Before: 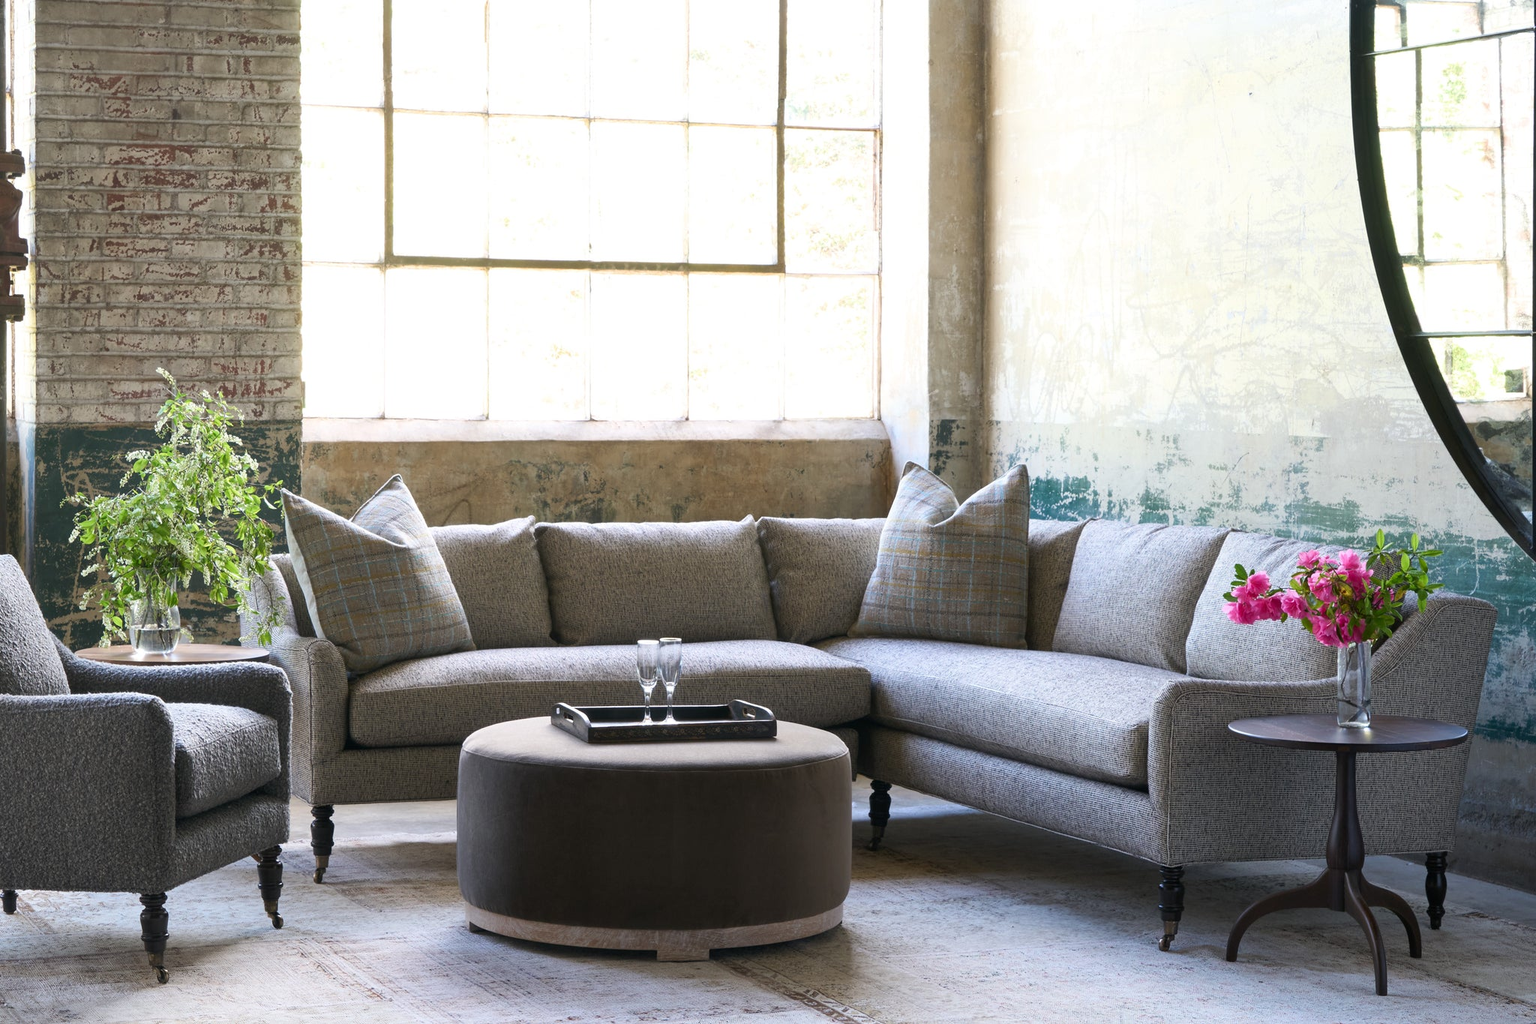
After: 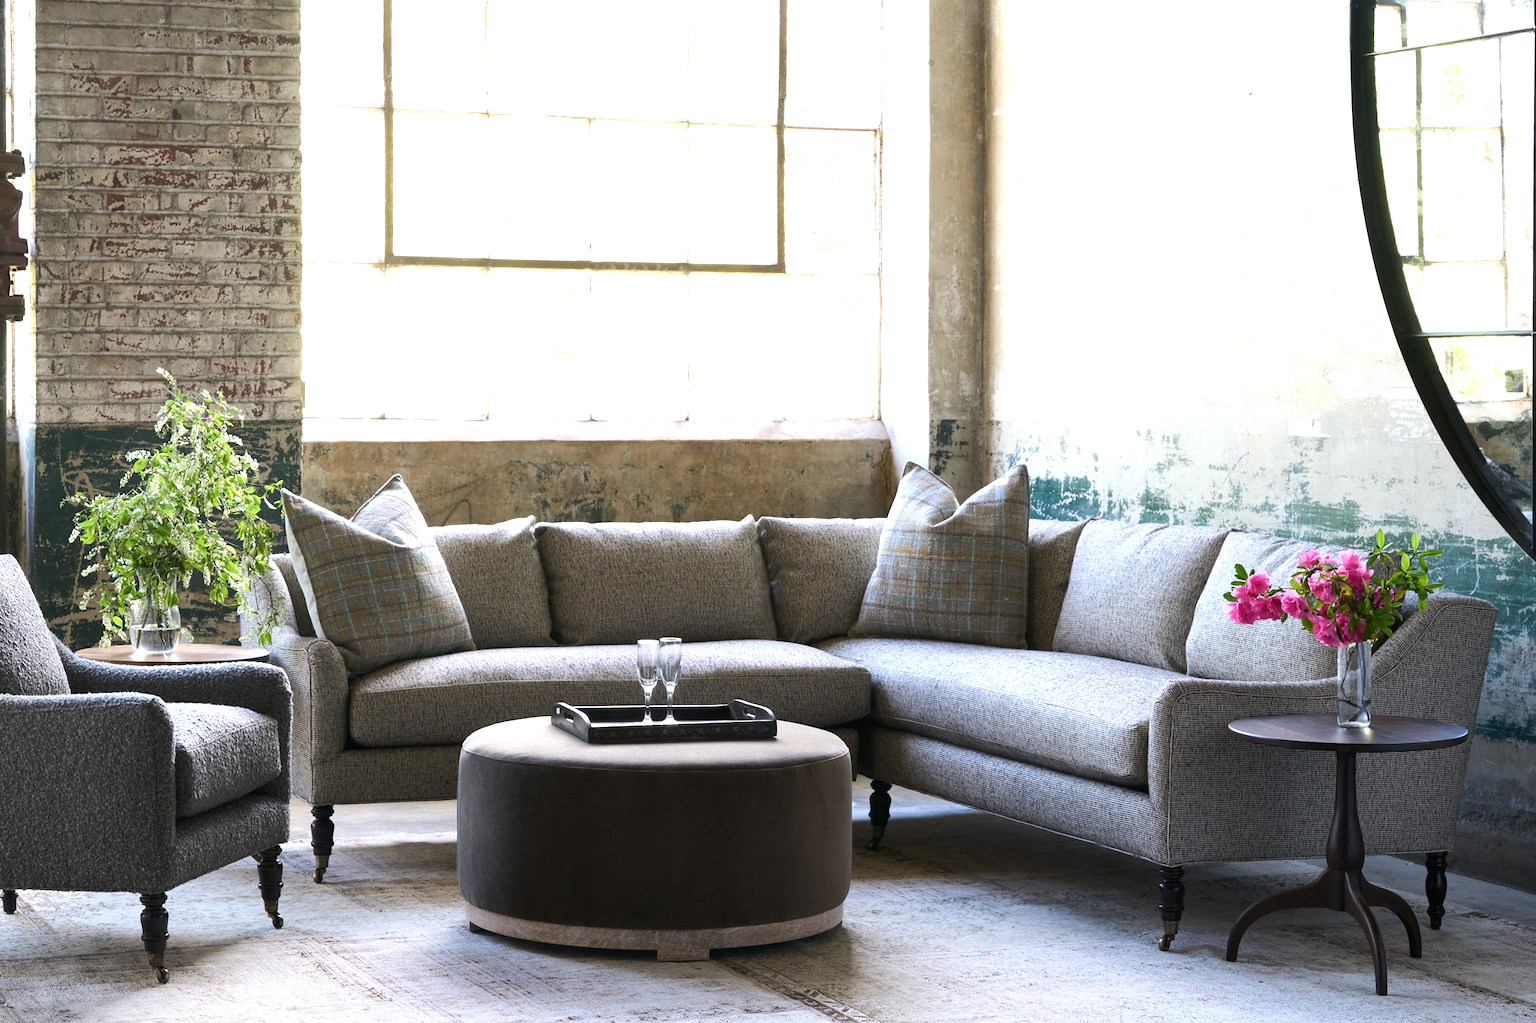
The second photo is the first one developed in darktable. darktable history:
tone equalizer: -8 EV -0.417 EV, -7 EV -0.389 EV, -6 EV -0.333 EV, -5 EV -0.222 EV, -3 EV 0.222 EV, -2 EV 0.333 EV, -1 EV 0.389 EV, +0 EV 0.417 EV, edges refinement/feathering 500, mask exposure compensation -1.57 EV, preserve details no
color contrast: green-magenta contrast 0.96
